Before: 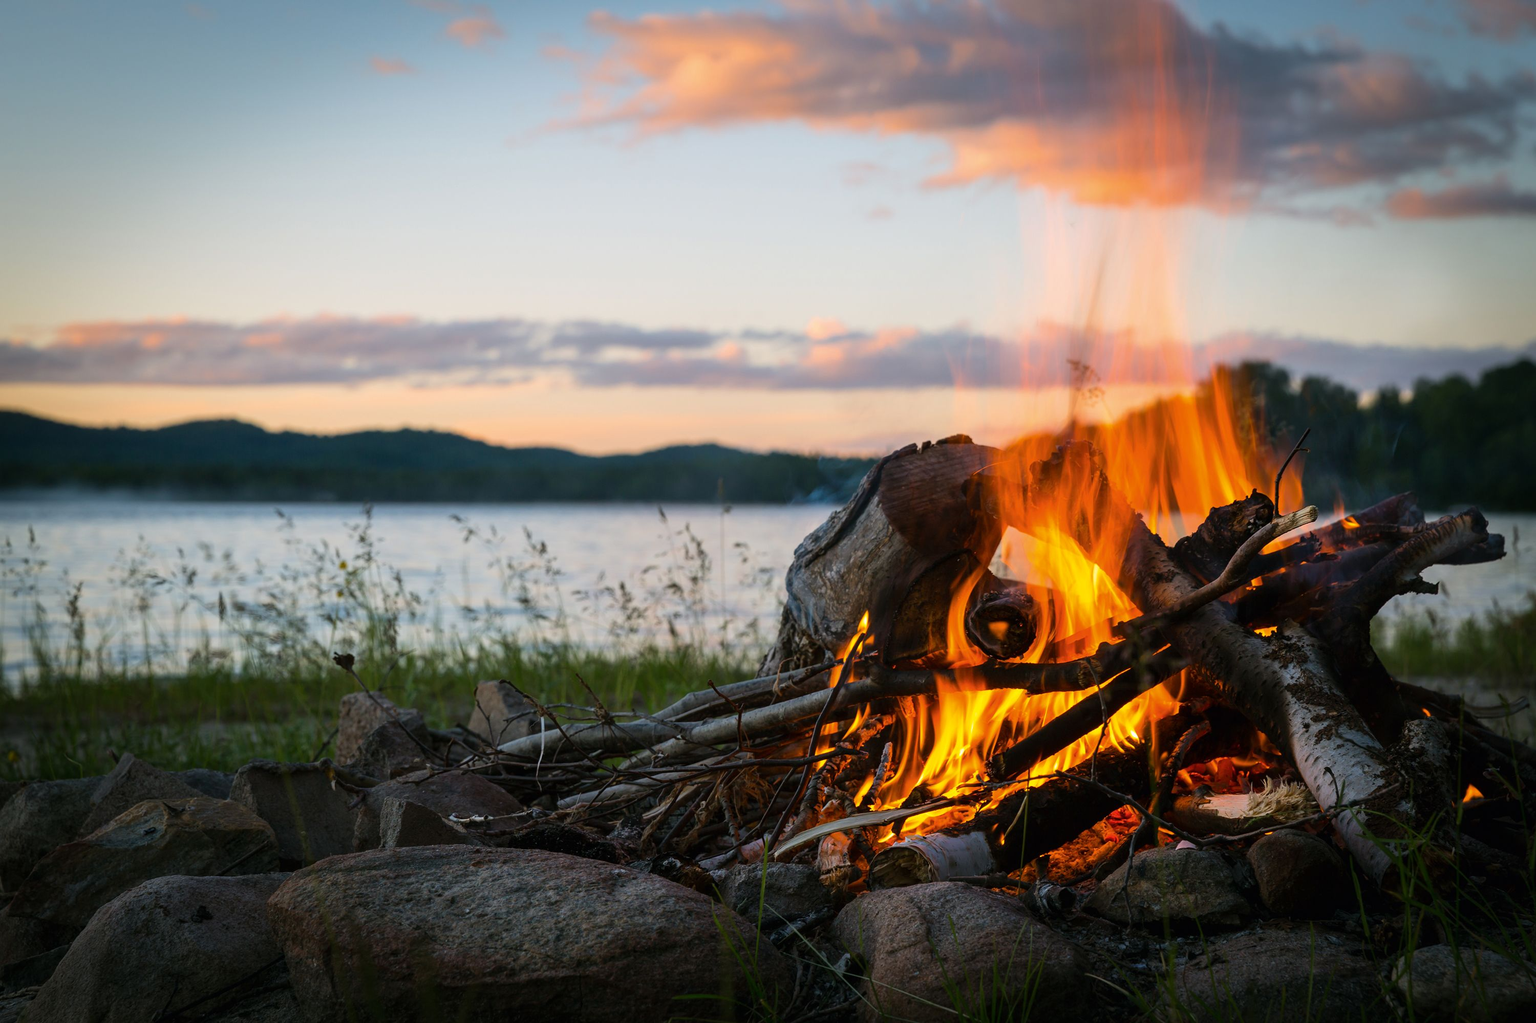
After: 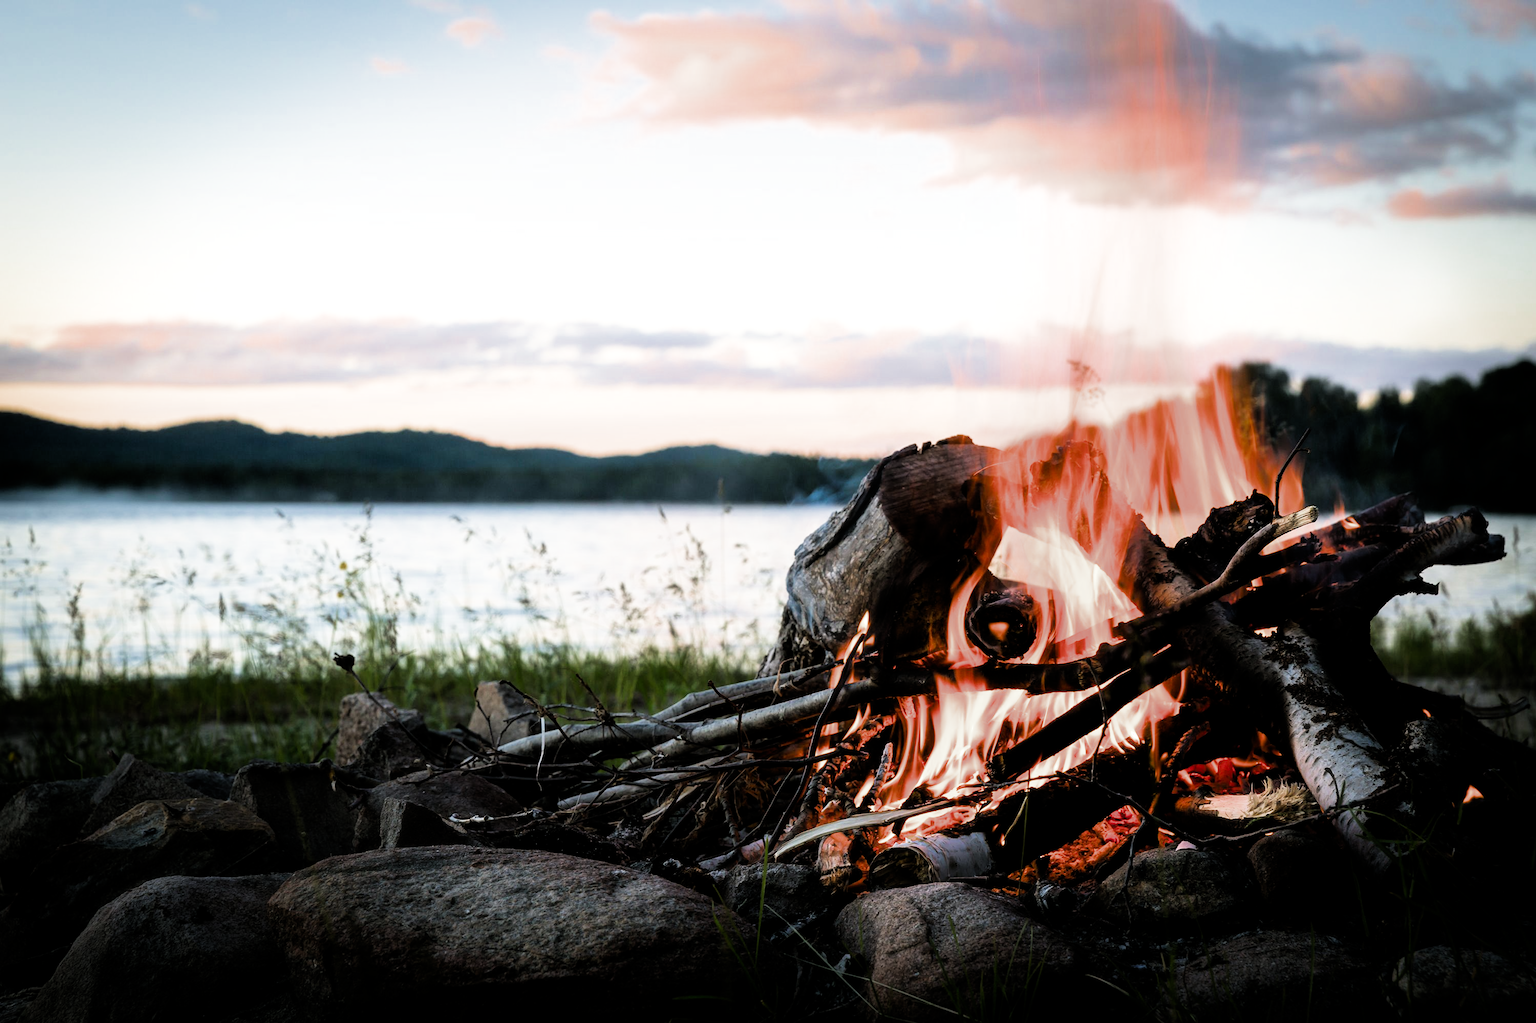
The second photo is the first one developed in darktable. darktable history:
haze removal: strength -0.102, adaptive false
tone equalizer: -8 EV -0.715 EV, -7 EV -0.701 EV, -6 EV -0.572 EV, -5 EV -0.403 EV, -3 EV 0.39 EV, -2 EV 0.6 EV, -1 EV 0.698 EV, +0 EV 0.744 EV, mask exposure compensation -0.494 EV
color zones: curves: ch0 [(0, 0.425) (0.143, 0.422) (0.286, 0.42) (0.429, 0.419) (0.571, 0.419) (0.714, 0.42) (0.857, 0.422) (1, 0.425)]
filmic rgb: middle gray luminance 12.61%, black relative exposure -10.13 EV, white relative exposure 3.46 EV, threshold 3.04 EV, target black luminance 0%, hardness 5.67, latitude 45.15%, contrast 1.216, highlights saturation mix 4.02%, shadows ↔ highlights balance 26.56%, add noise in highlights 0, color science v3 (2019), use custom middle-gray values true, contrast in highlights soft, enable highlight reconstruction true
